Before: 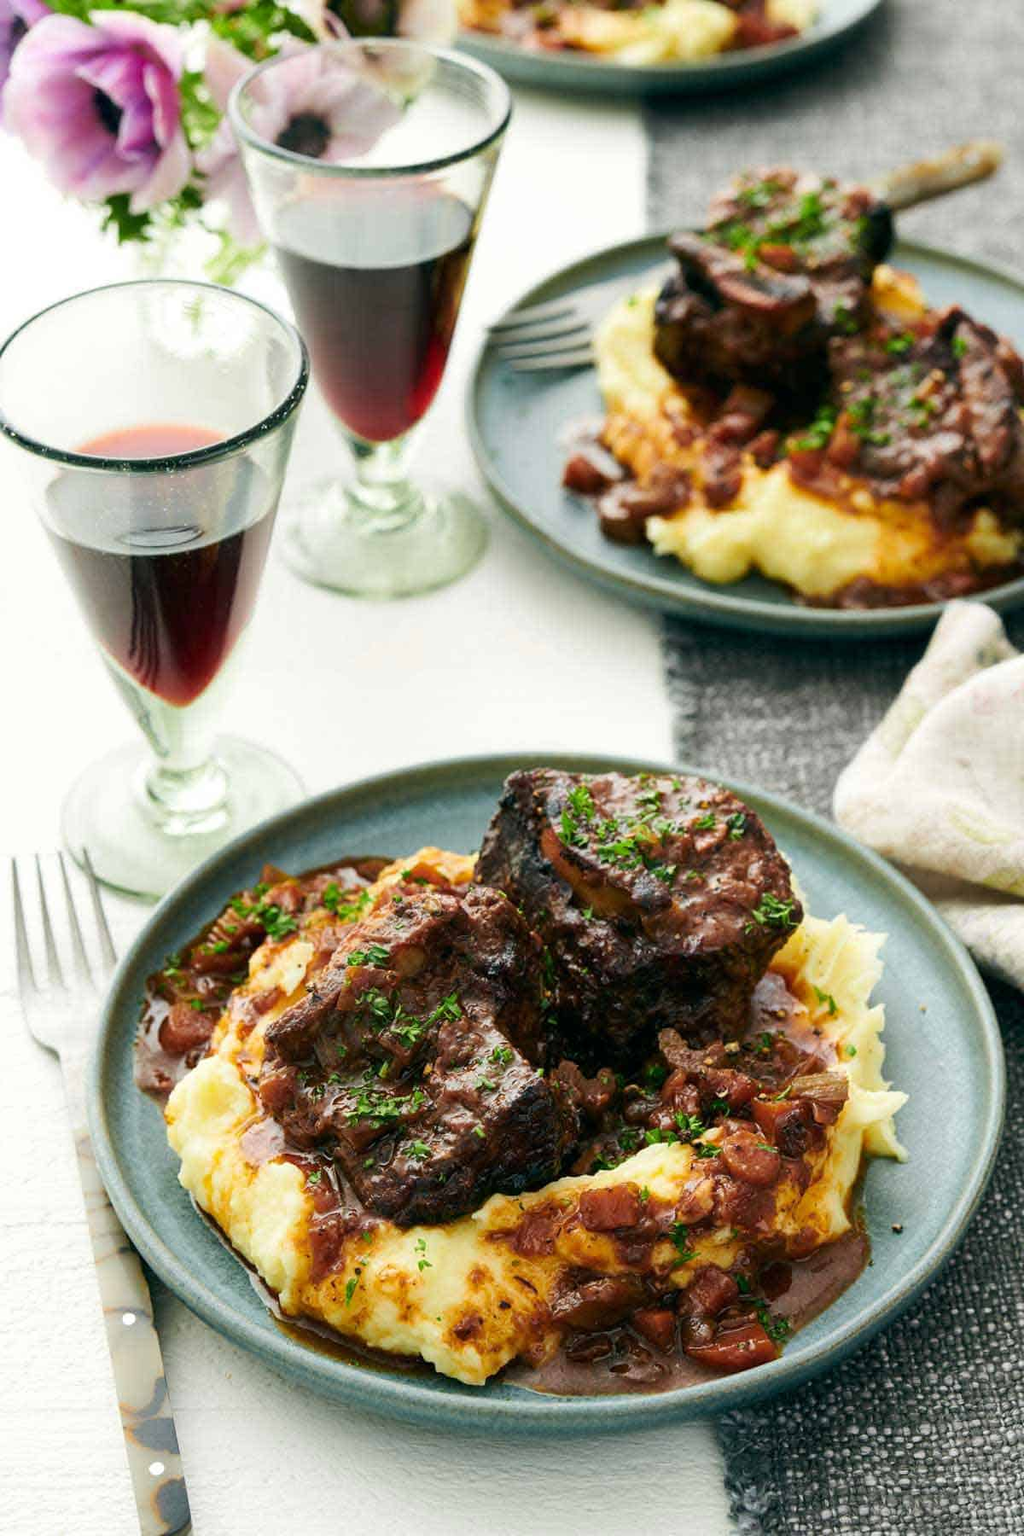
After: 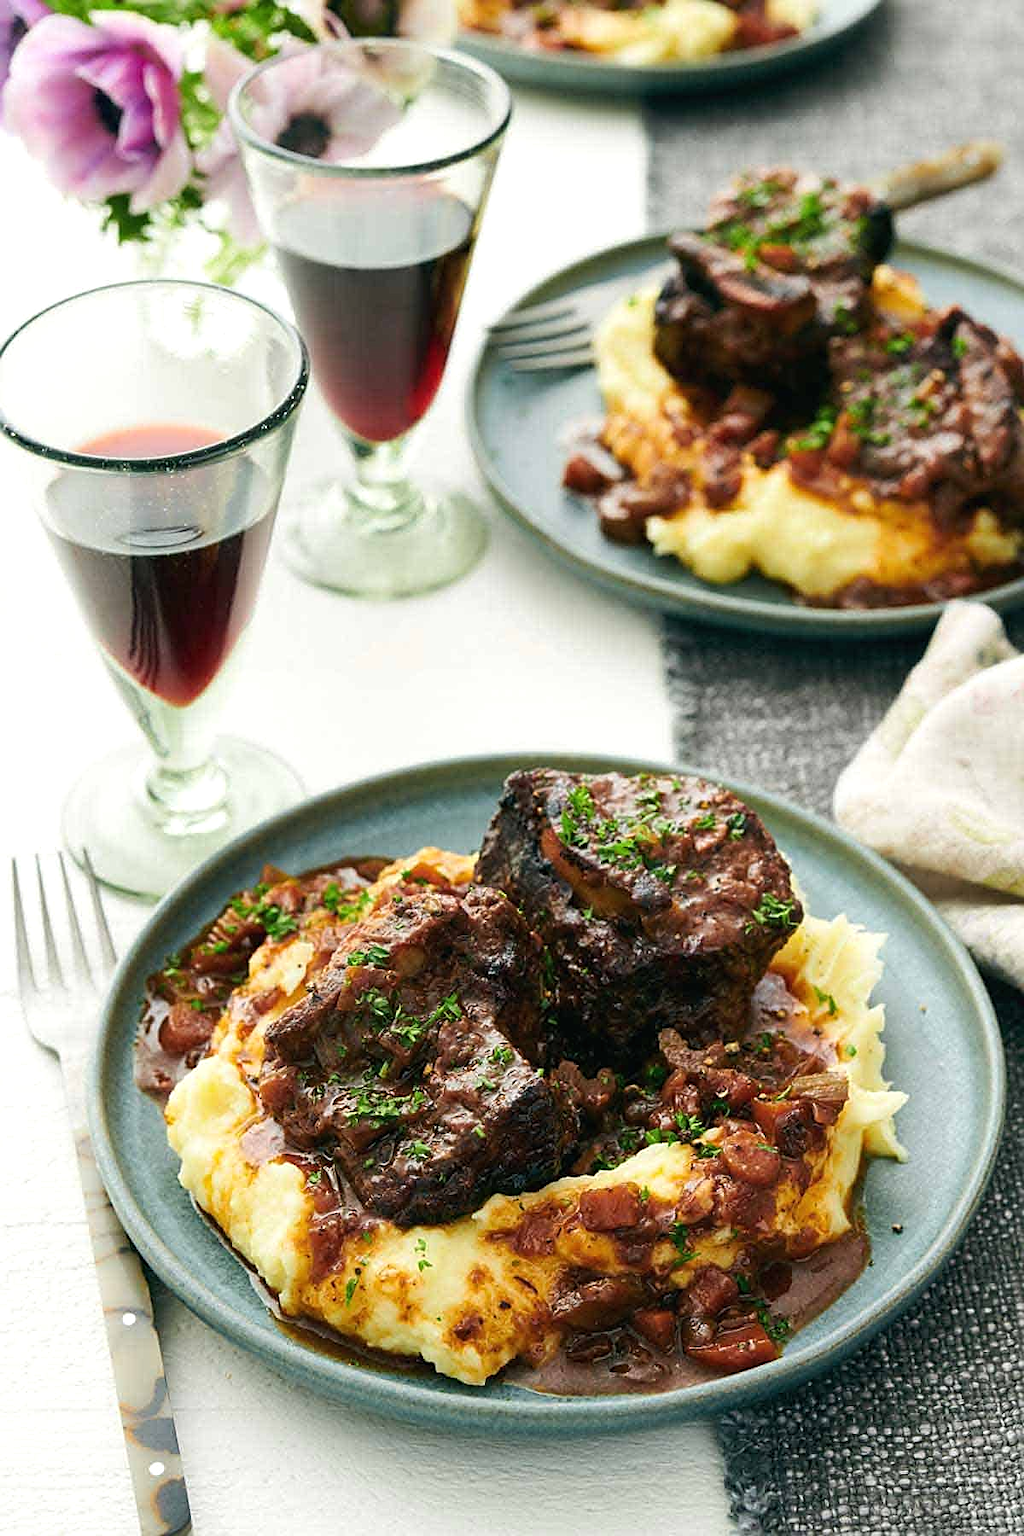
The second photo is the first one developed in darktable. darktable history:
sharpen: on, module defaults
exposure: black level correction -0.001, exposure 0.08 EV, compensate highlight preservation false
